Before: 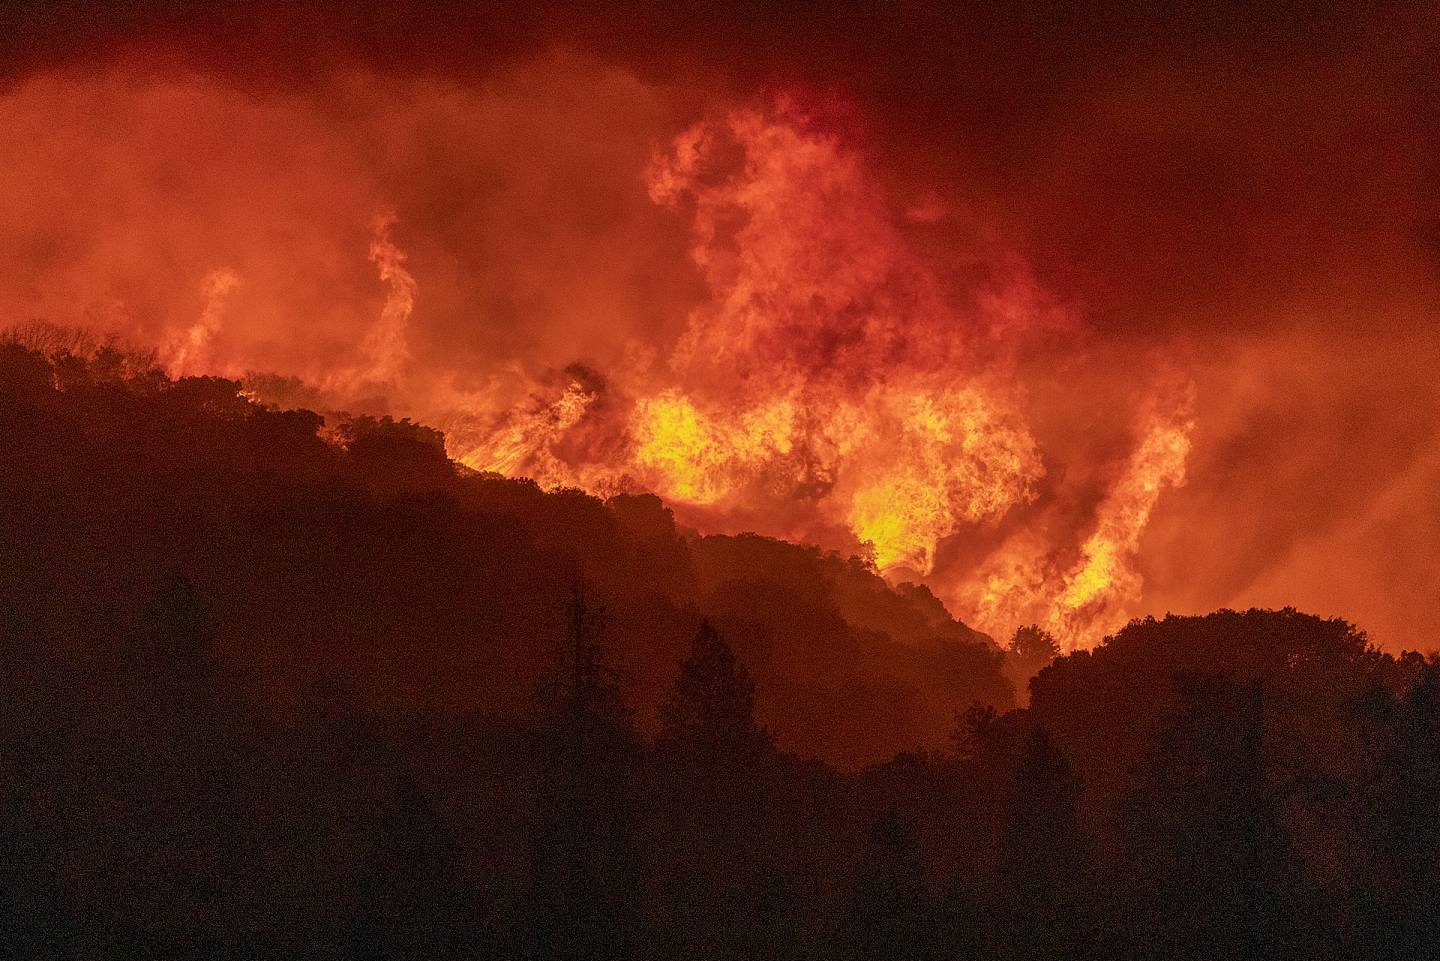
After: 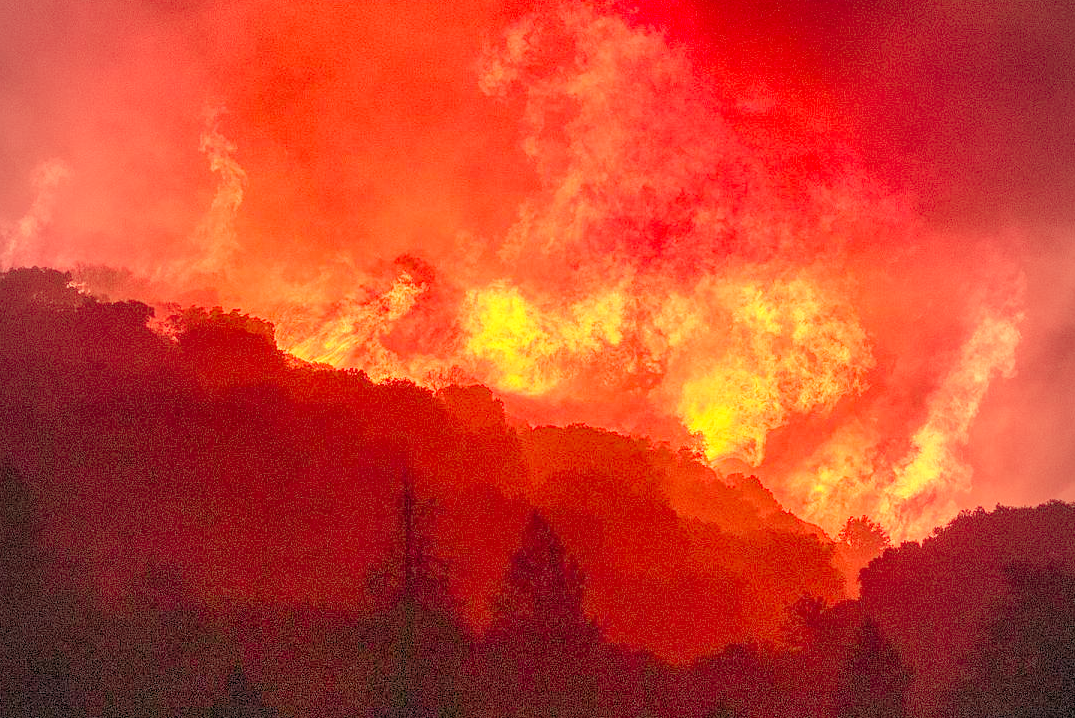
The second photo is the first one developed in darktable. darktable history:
levels: levels [0.008, 0.318, 0.836]
crop and rotate: left 11.845%, top 11.362%, right 13.47%, bottom 13.881%
vignetting: fall-off start 96.9%, fall-off radius 100.52%, width/height ratio 0.611
